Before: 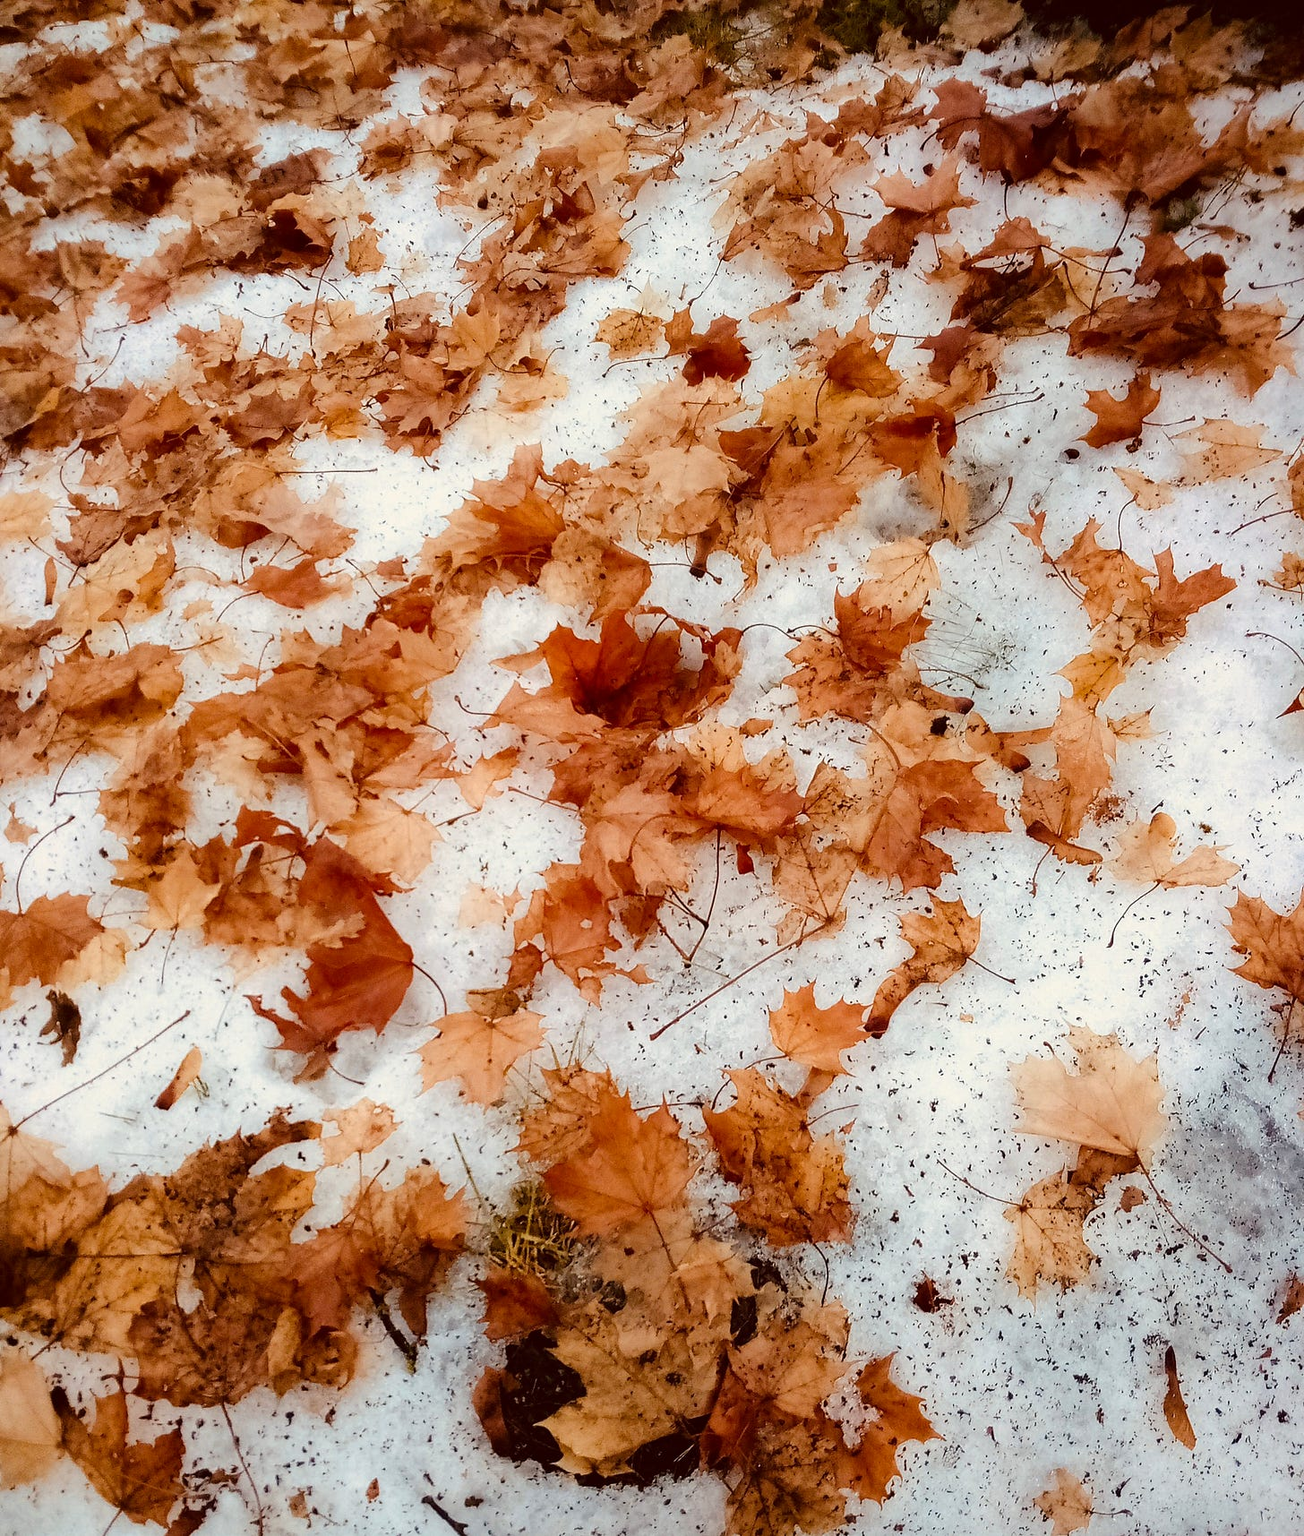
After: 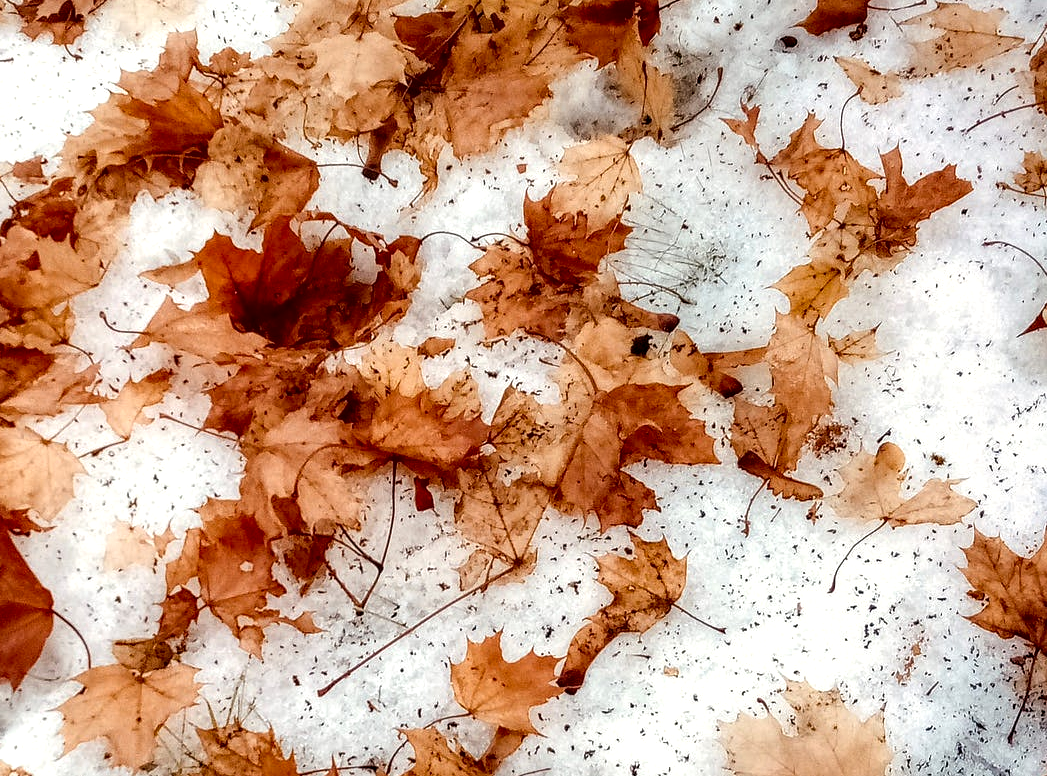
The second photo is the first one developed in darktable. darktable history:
exposure: exposure 0.073 EV, compensate highlight preservation false
local contrast: highlights 60%, shadows 63%, detail 160%
crop and rotate: left 28.048%, top 27.155%, bottom 27.548%
